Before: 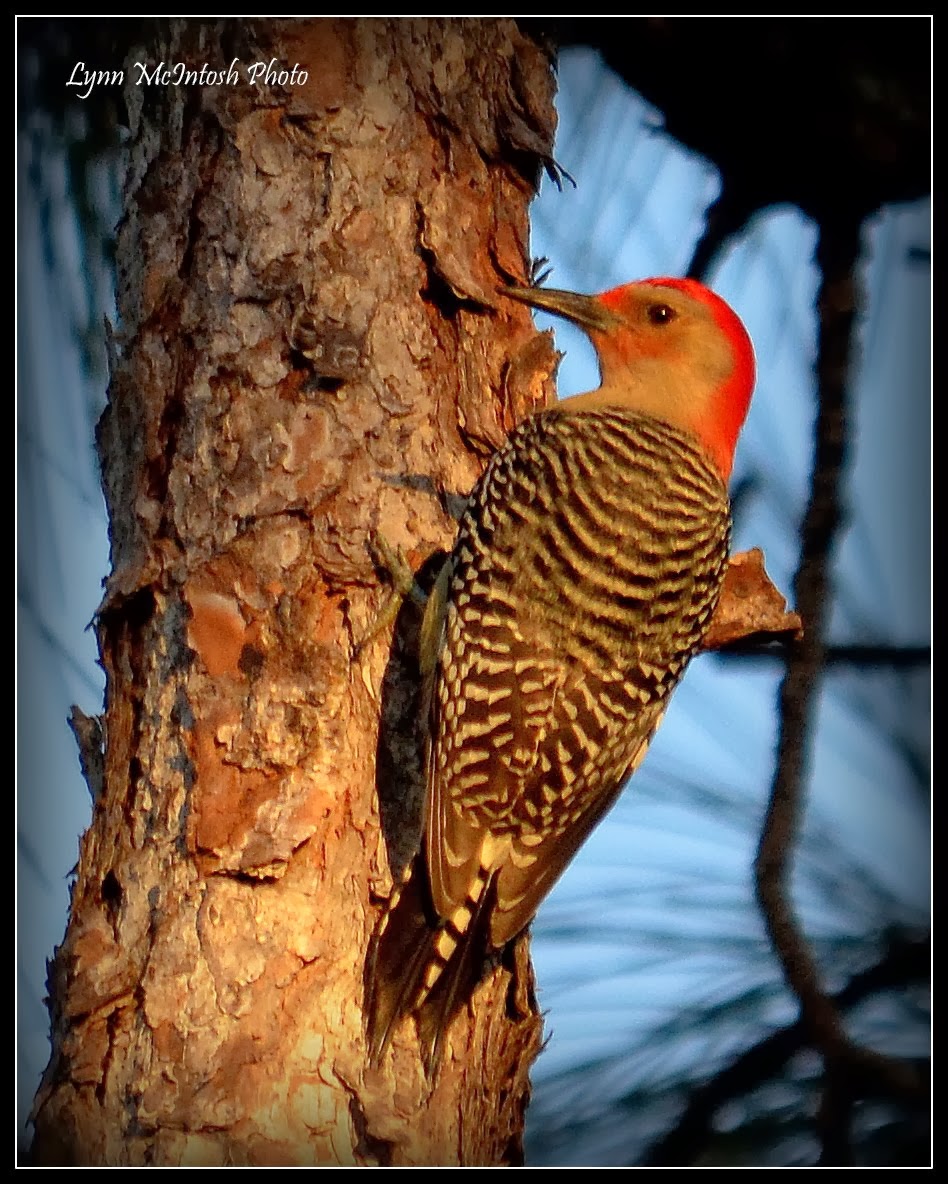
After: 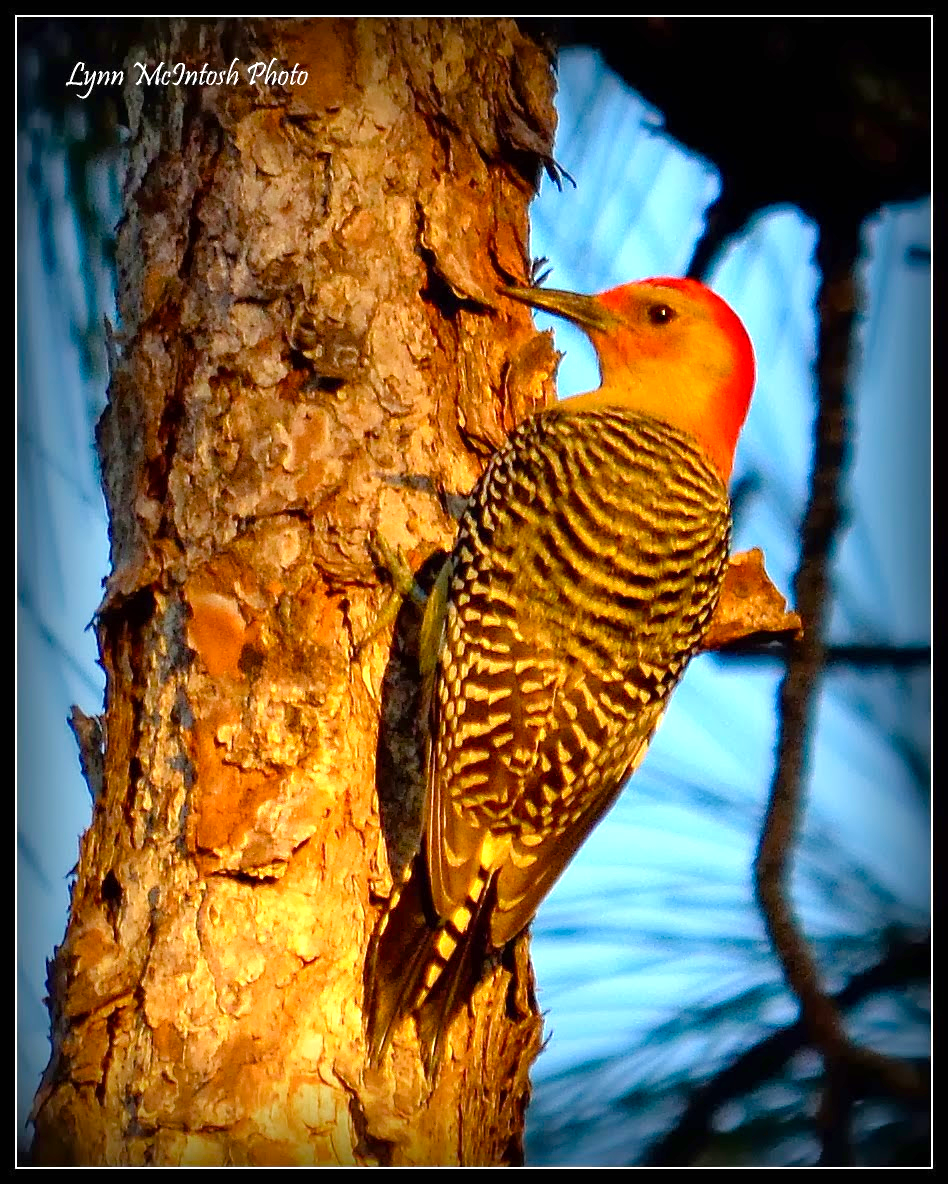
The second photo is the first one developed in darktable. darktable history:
tone equalizer: luminance estimator HSV value / RGB max
color balance rgb: power › hue 71.34°, linear chroma grading › global chroma 0.495%, perceptual saturation grading › global saturation 15.546%, perceptual saturation grading › highlights -19.255%, perceptual saturation grading › shadows 19.592%, global vibrance 44.841%
exposure: black level correction 0, exposure 0.696 EV, compensate highlight preservation false
